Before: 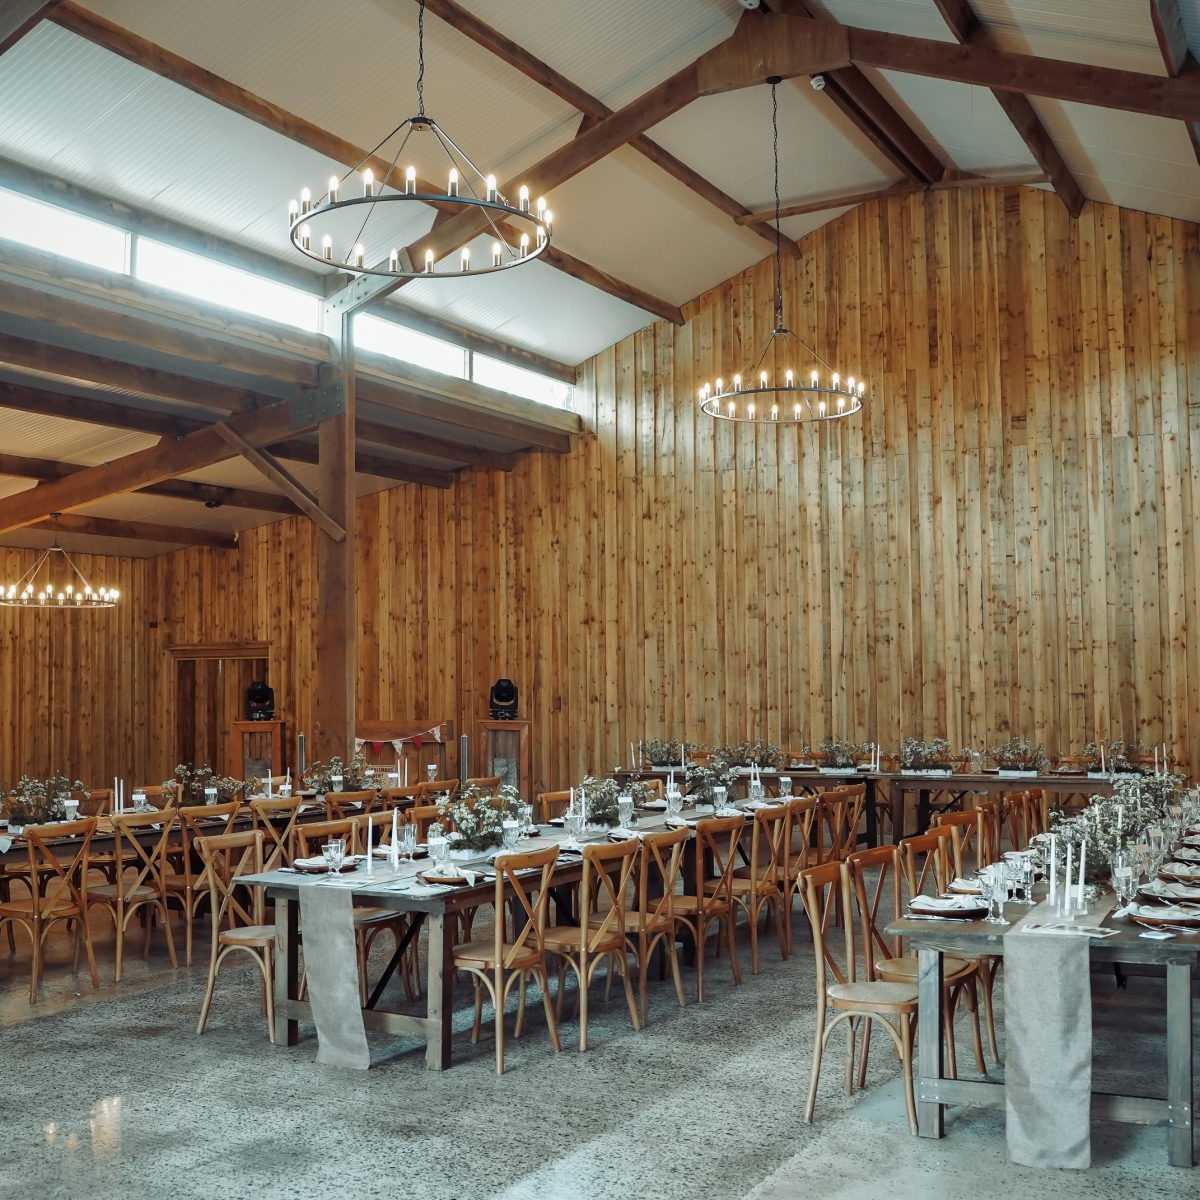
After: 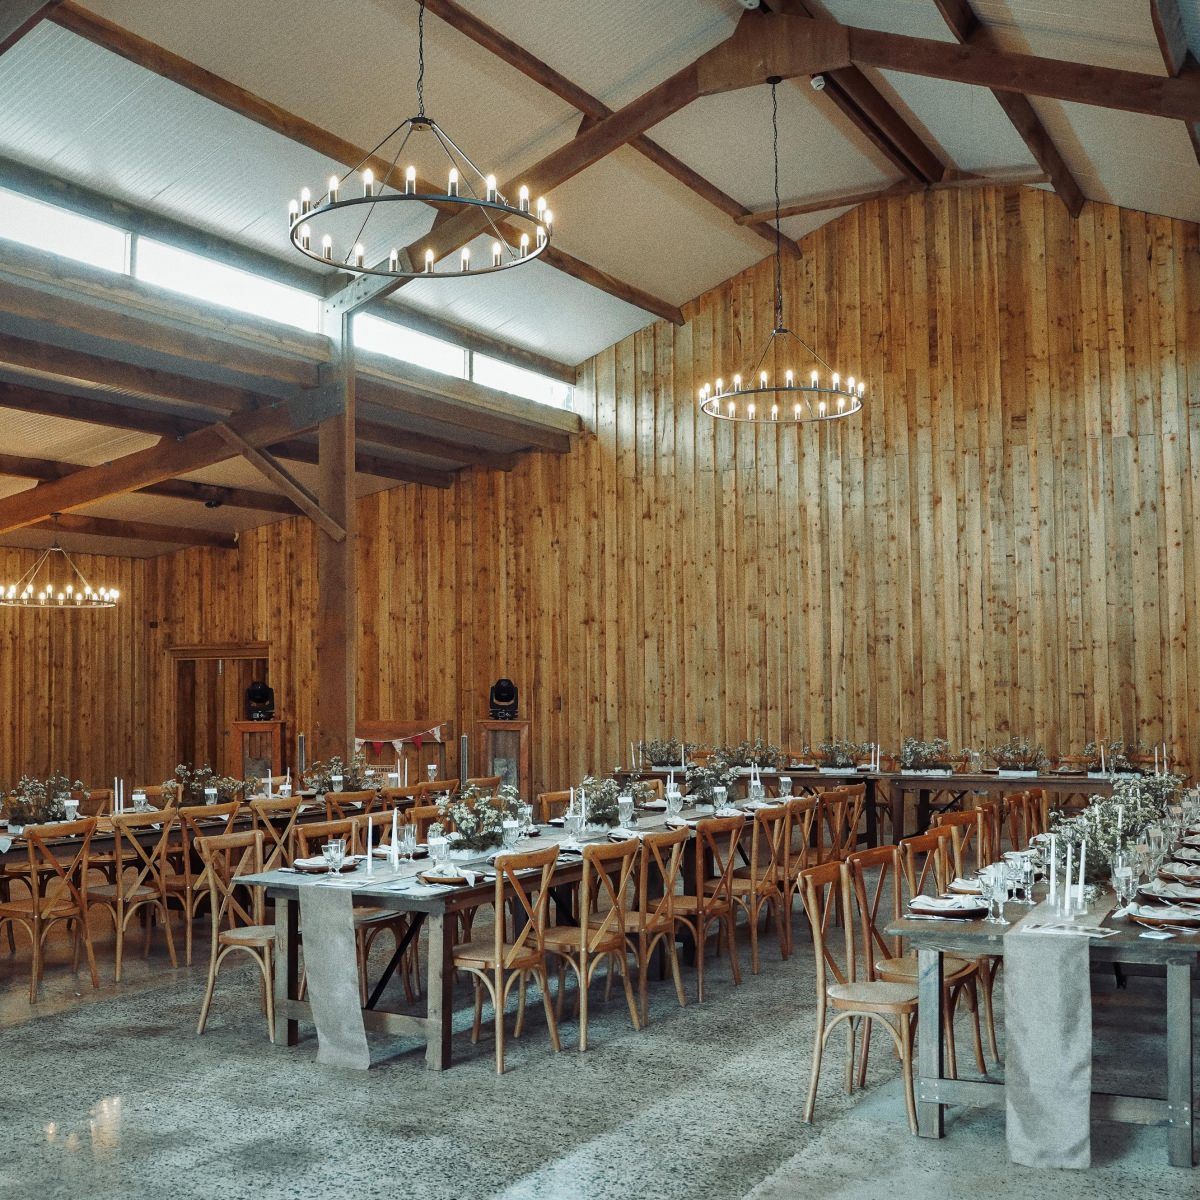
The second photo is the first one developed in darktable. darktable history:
shadows and highlights: shadows 19.13, highlights -83.41, soften with gaussian
grain: coarseness 0.09 ISO
